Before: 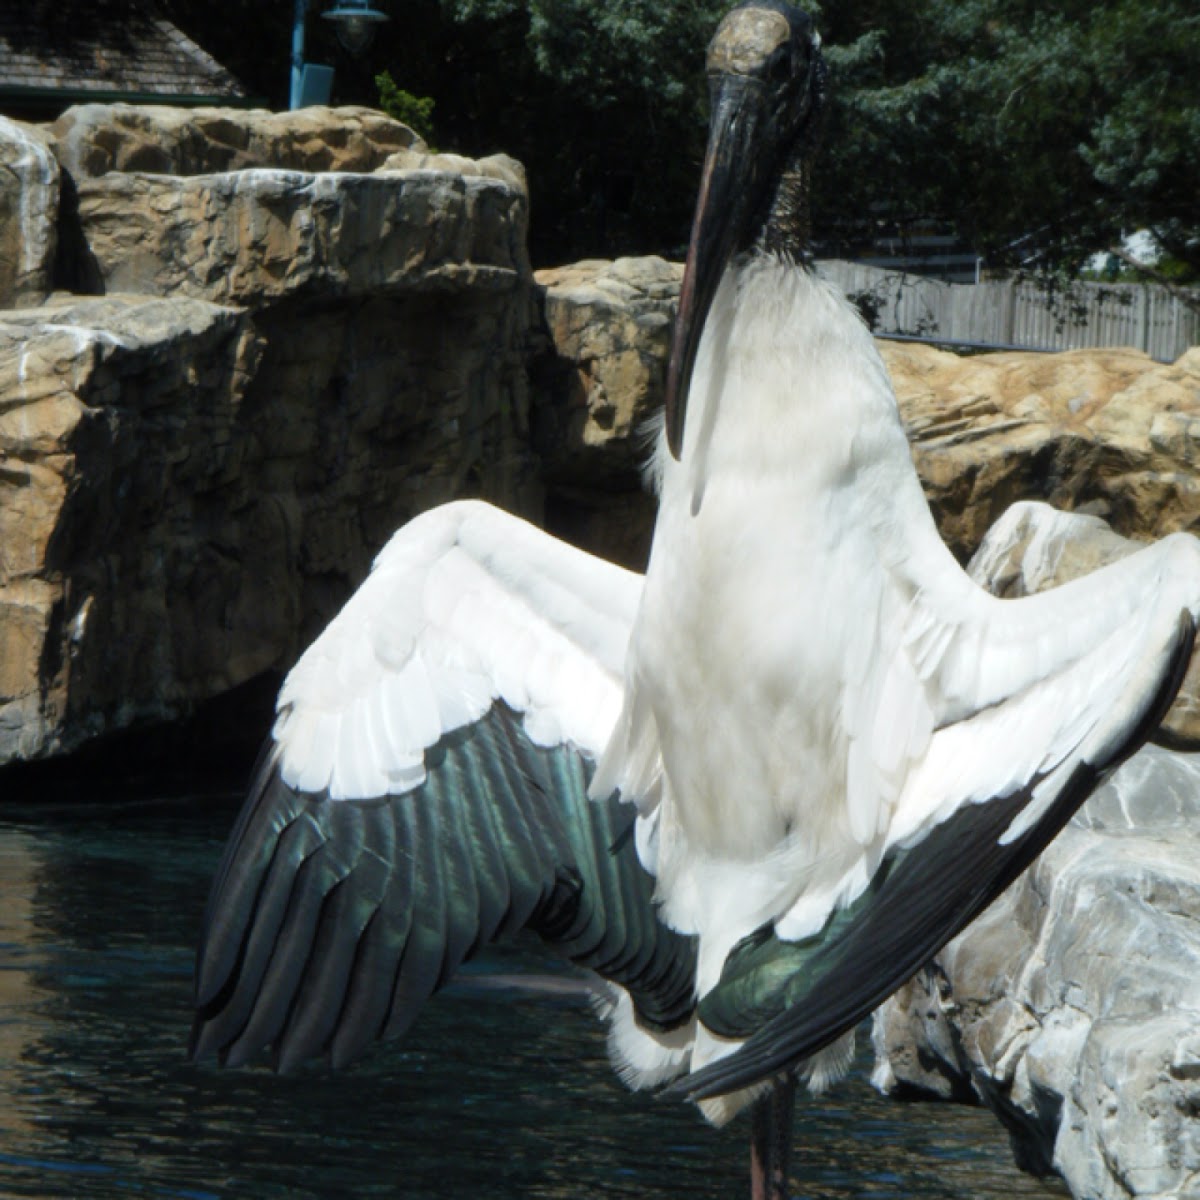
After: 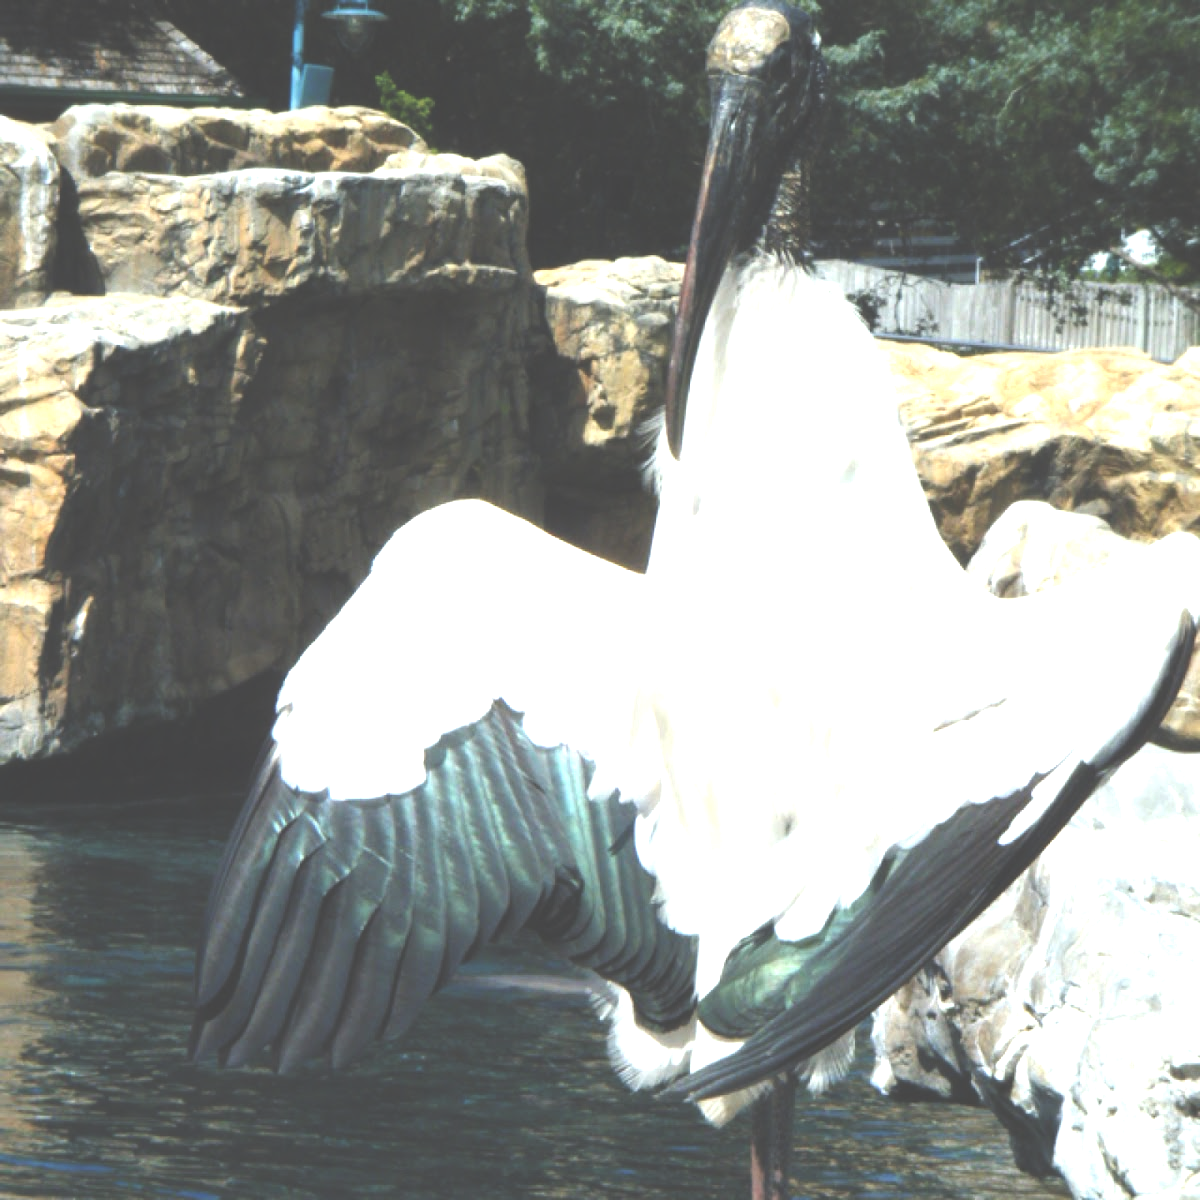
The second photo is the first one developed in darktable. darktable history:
levels: levels [0.016, 0.492, 0.969]
exposure: black level correction -0.023, exposure 1.397 EV, compensate highlight preservation false
